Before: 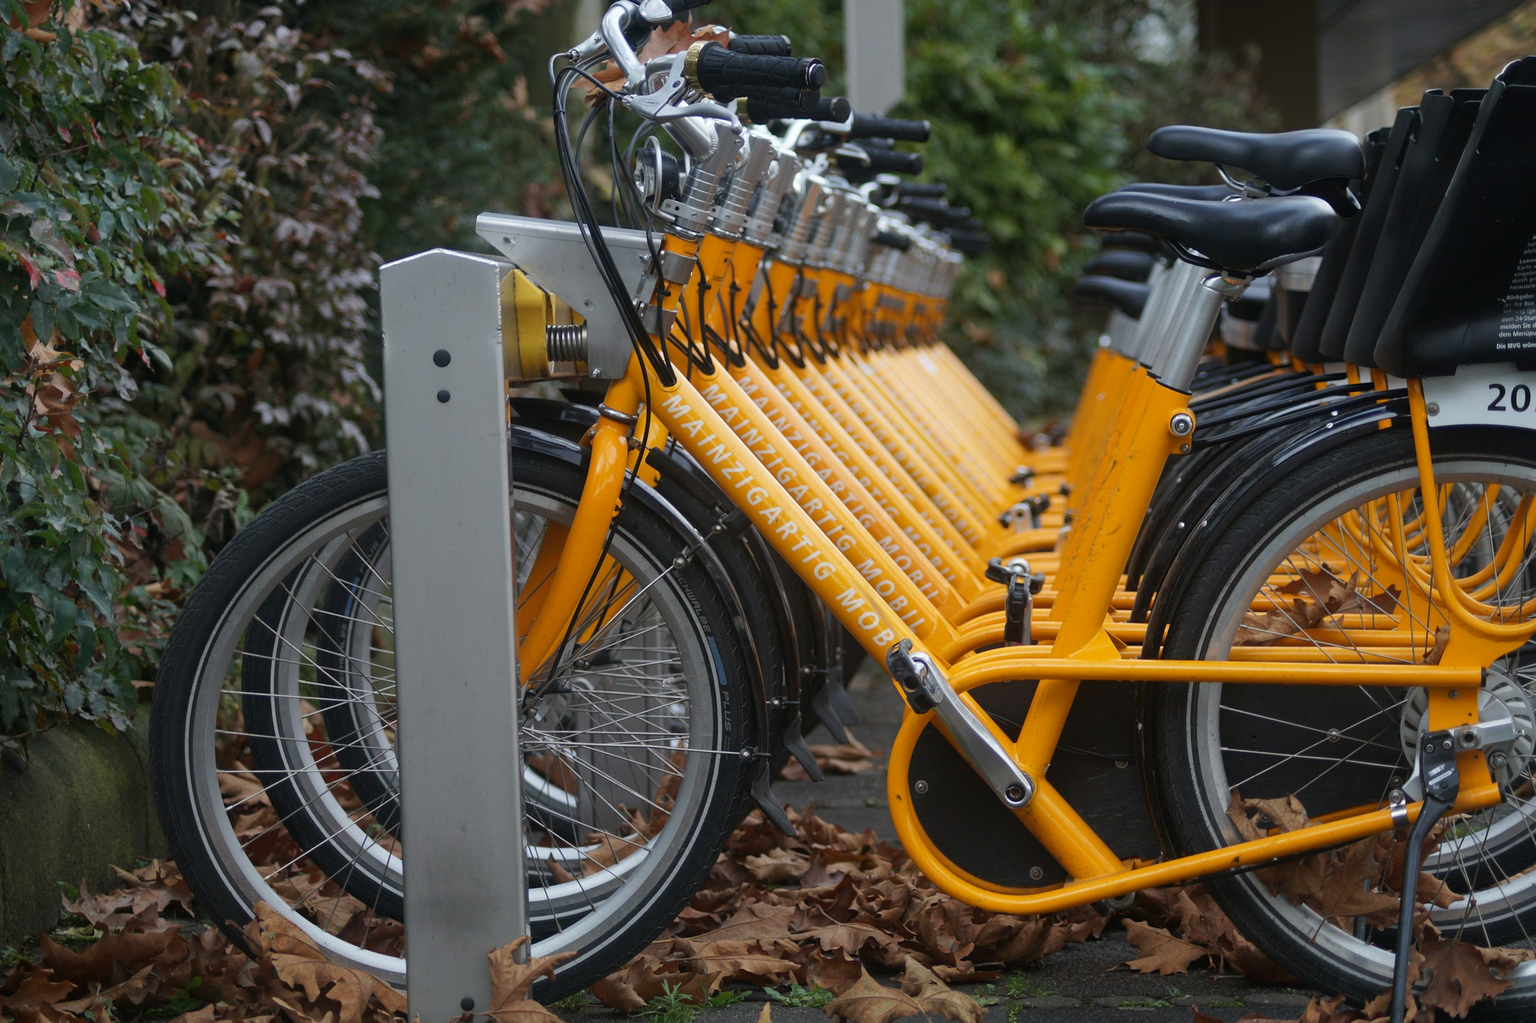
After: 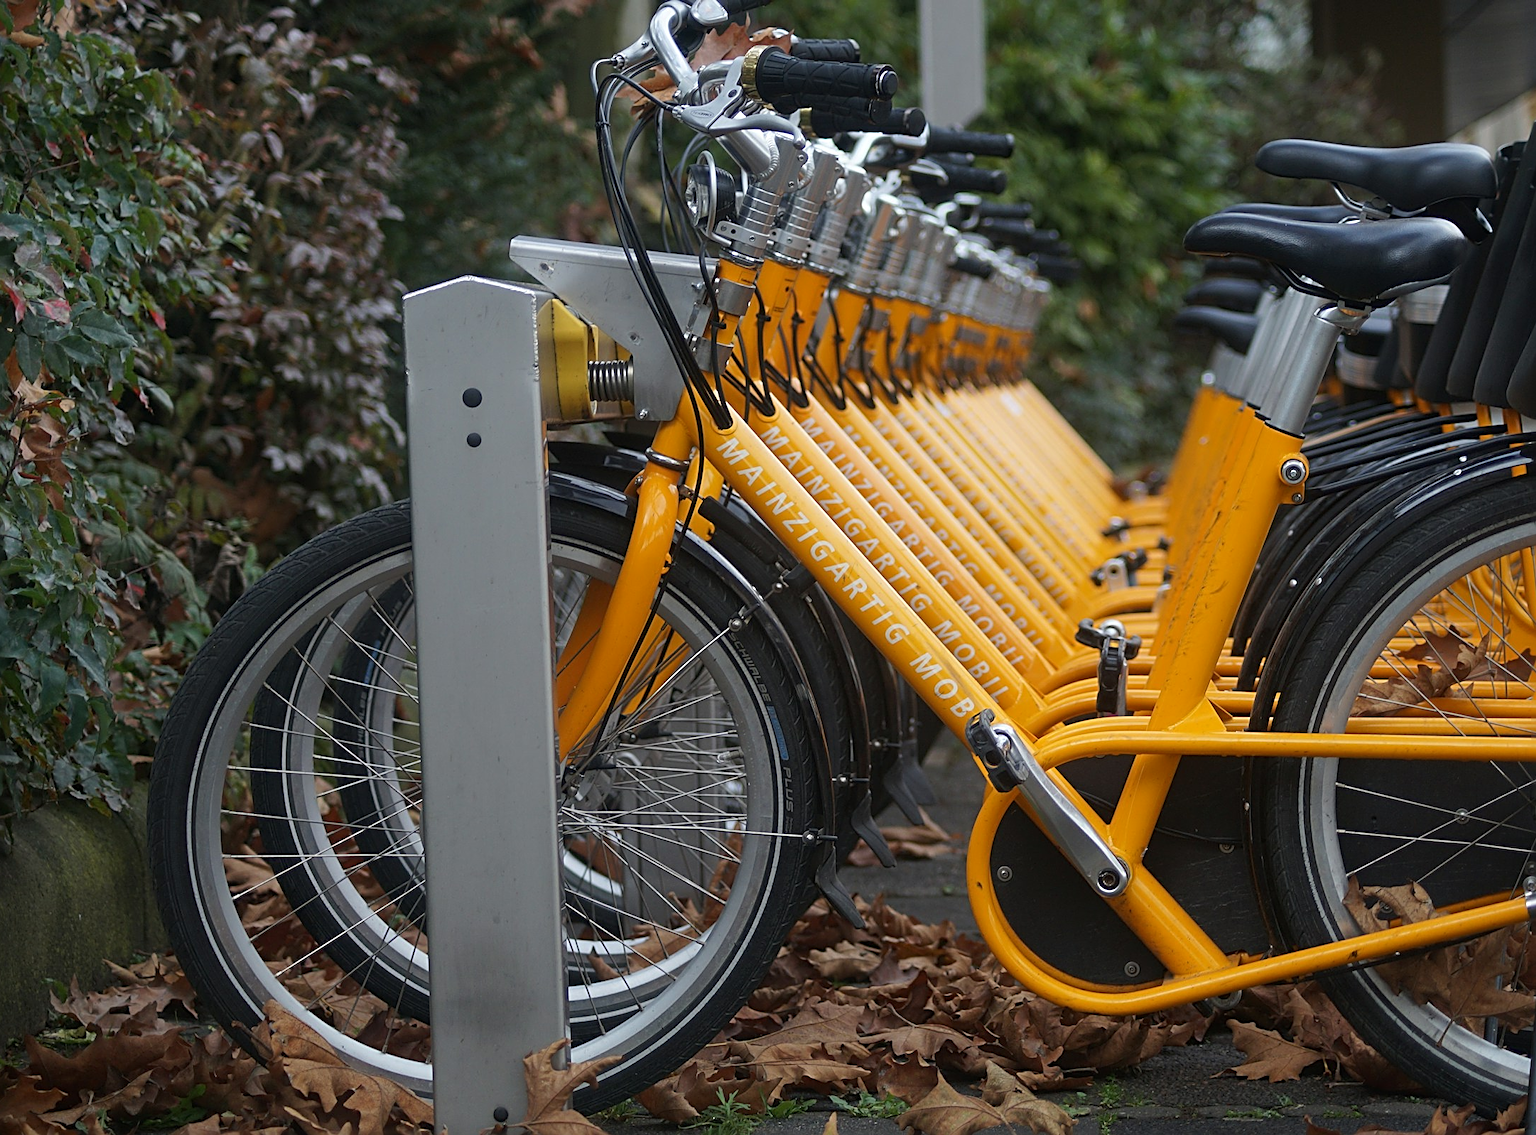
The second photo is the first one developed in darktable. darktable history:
crop and rotate: left 1.088%, right 8.807%
sharpen: radius 2.531, amount 0.628
